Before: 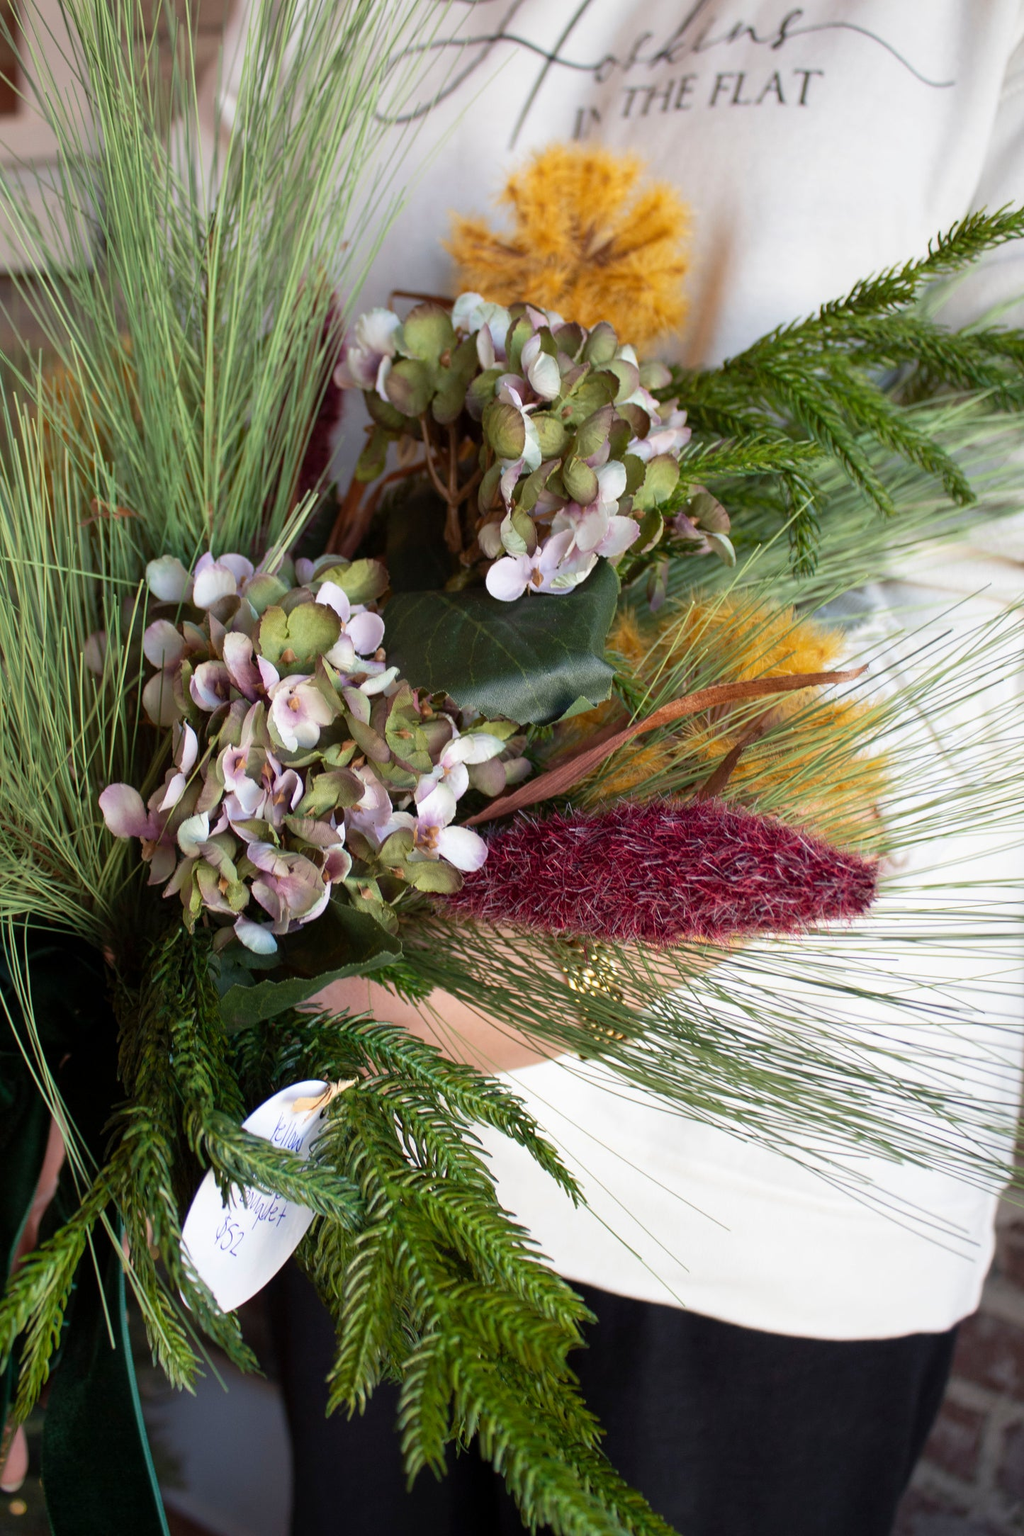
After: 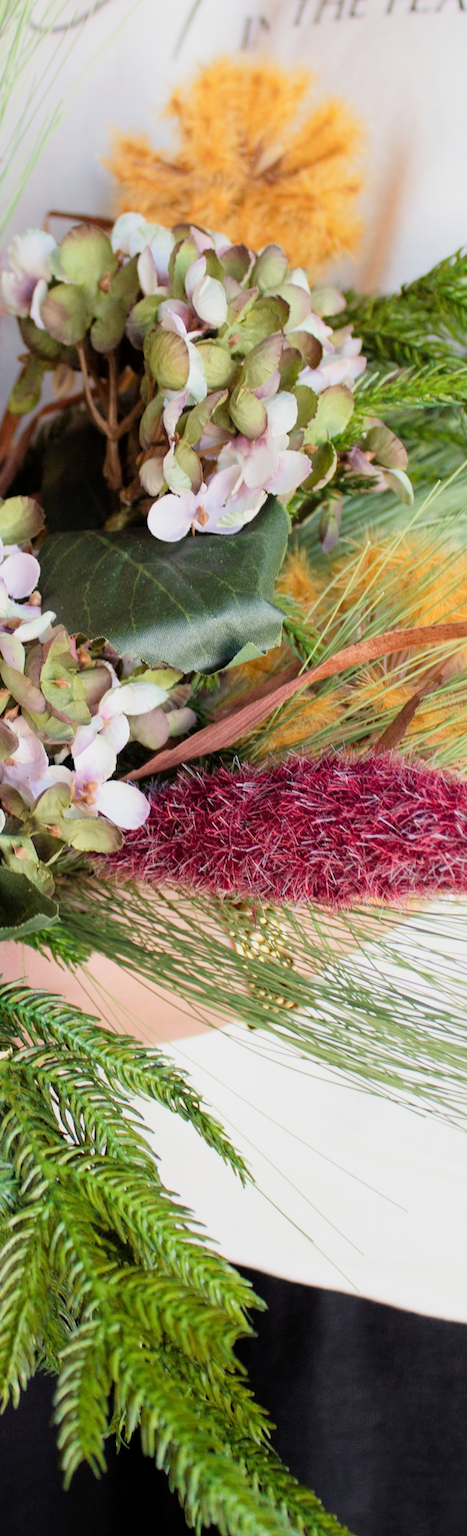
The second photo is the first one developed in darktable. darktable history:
filmic rgb: black relative exposure -7.2 EV, white relative exposure 5.37 EV, hardness 3.03
exposure: black level correction 0, exposure 1.199 EV, compensate exposure bias true, compensate highlight preservation false
crop: left 33.92%, top 6.065%, right 23.148%
